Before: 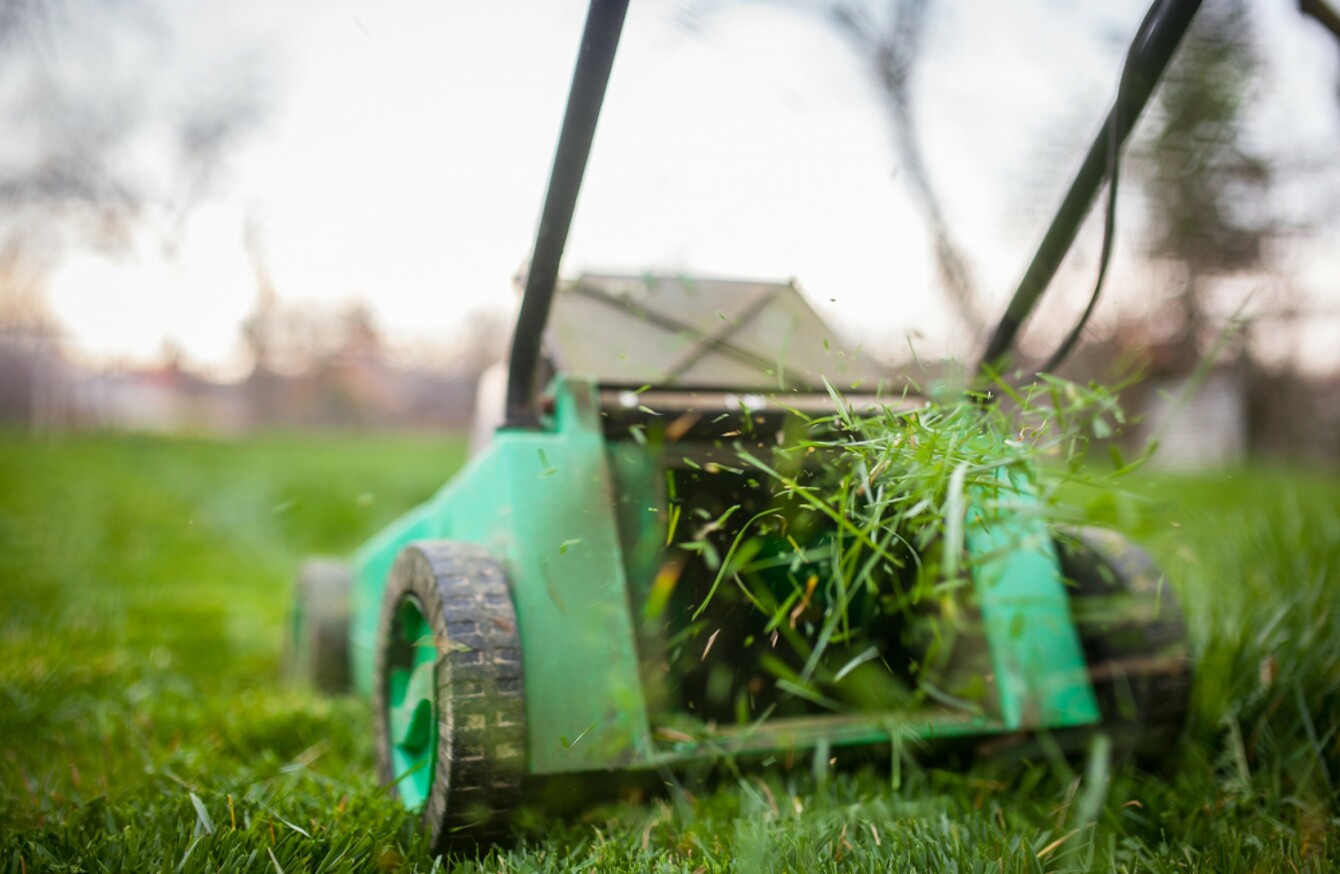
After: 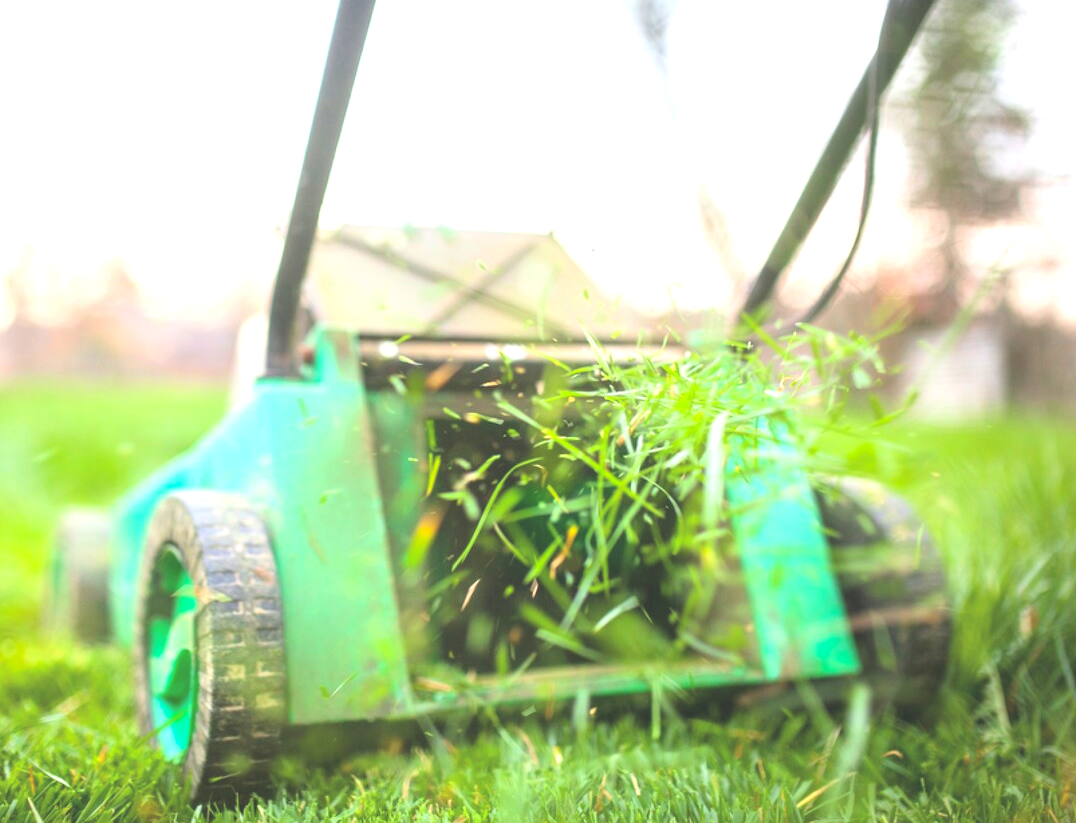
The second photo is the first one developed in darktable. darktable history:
exposure: black level correction -0.005, exposure 1 EV, compensate highlight preservation false
contrast brightness saturation: contrast 0.1, brightness 0.3, saturation 0.14
crop and rotate: left 17.959%, top 5.771%, right 1.742%
tone equalizer: on, module defaults
